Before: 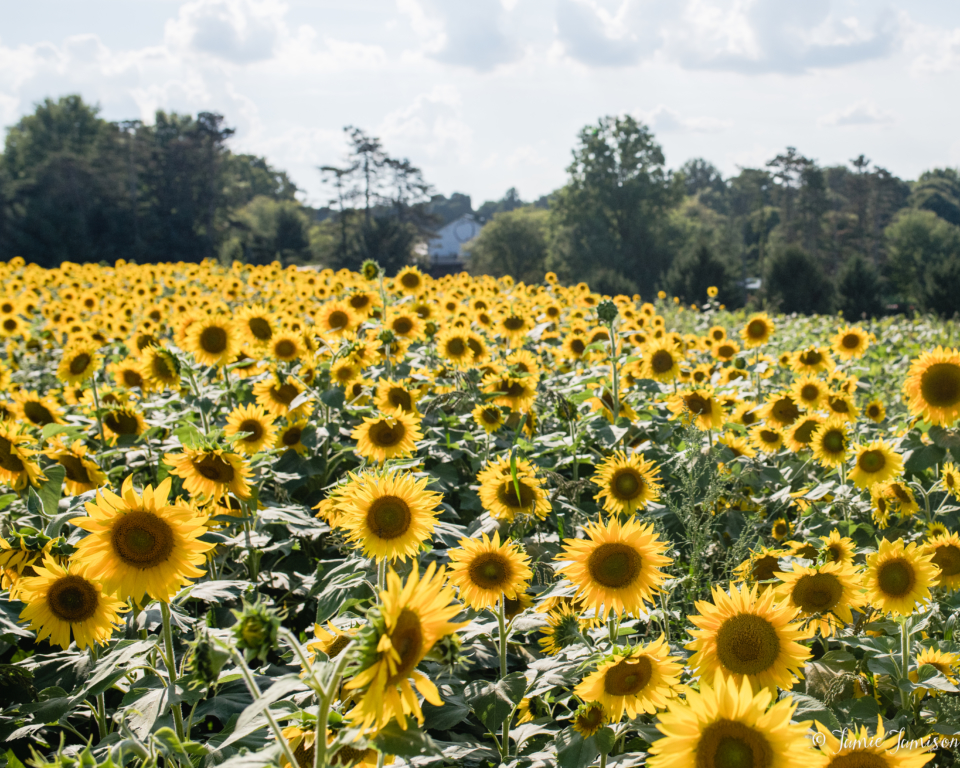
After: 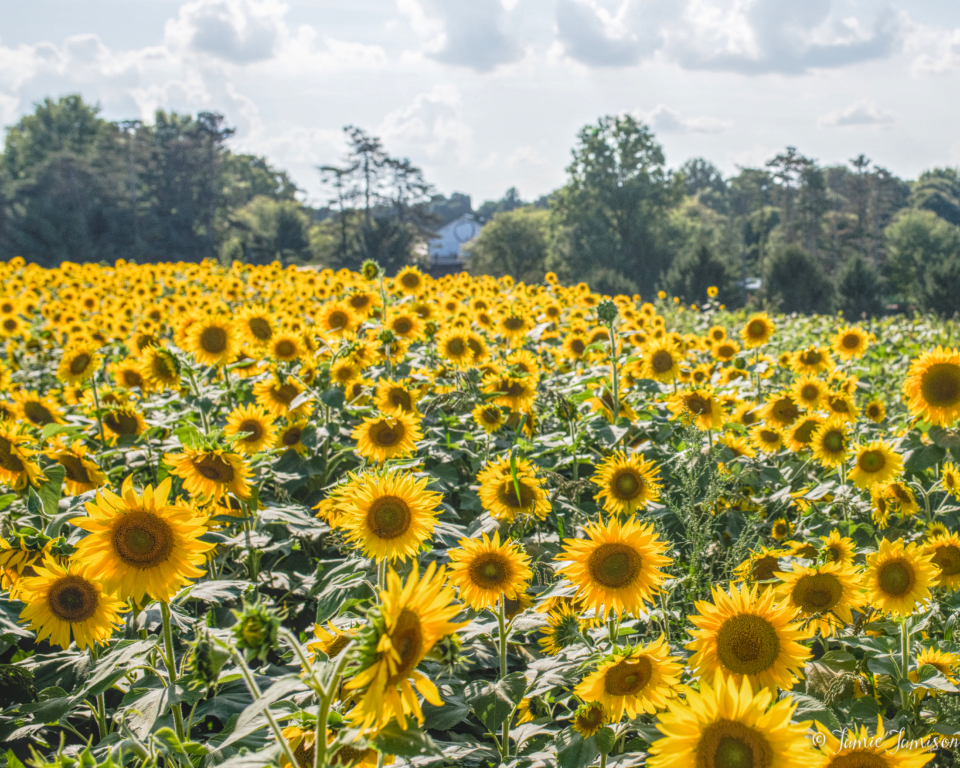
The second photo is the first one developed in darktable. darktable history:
local contrast: highlights 66%, shadows 33%, detail 166%, midtone range 0.2
contrast brightness saturation: contrast 0.039, saturation 0.165
